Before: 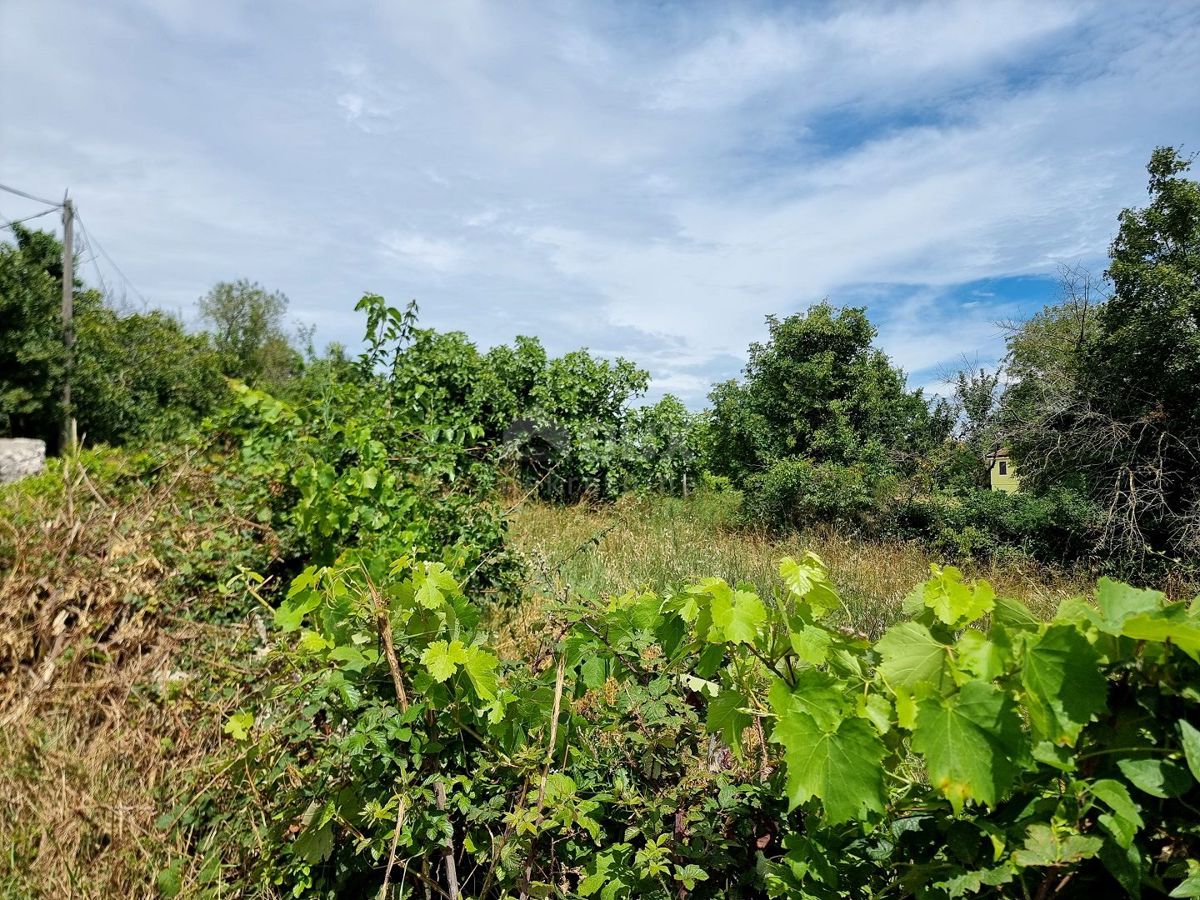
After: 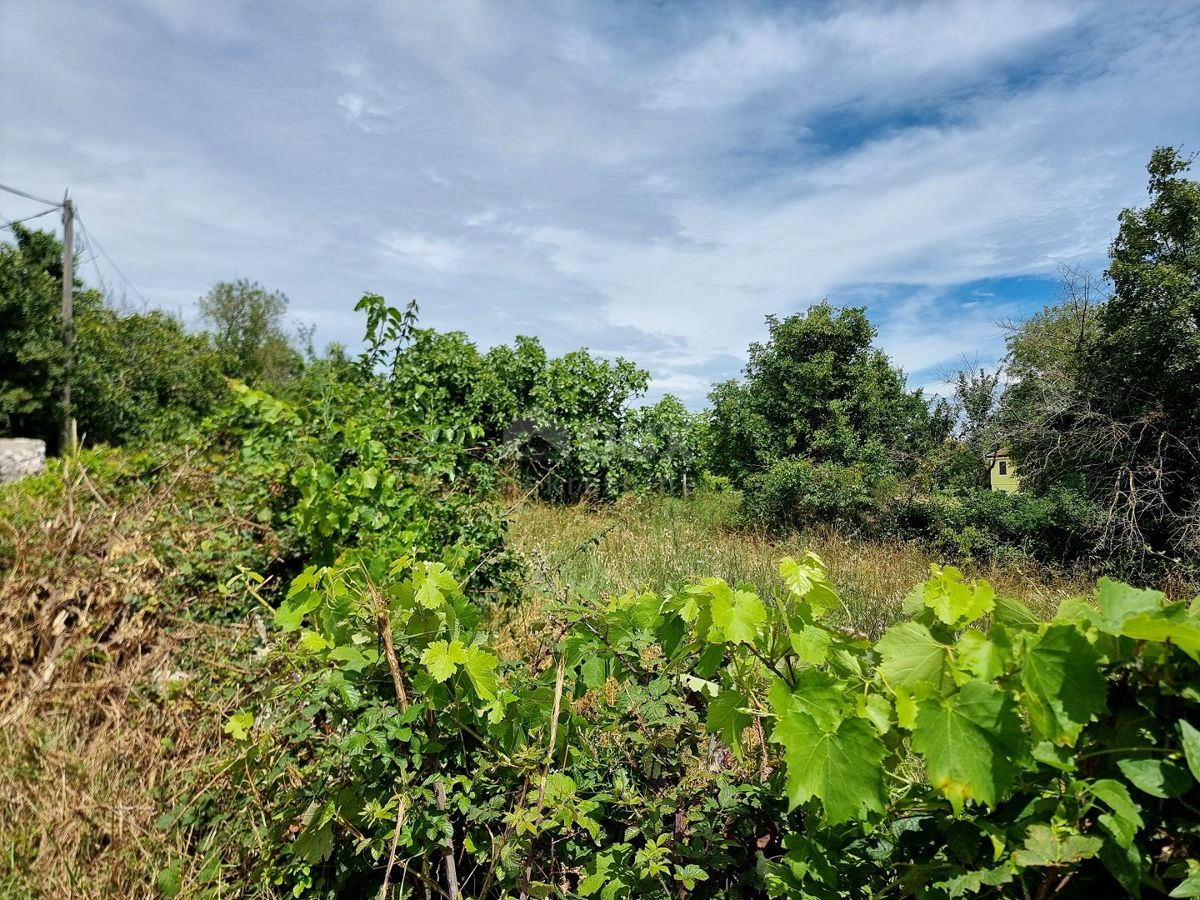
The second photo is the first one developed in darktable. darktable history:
shadows and highlights: shadows 5.16, soften with gaussian
